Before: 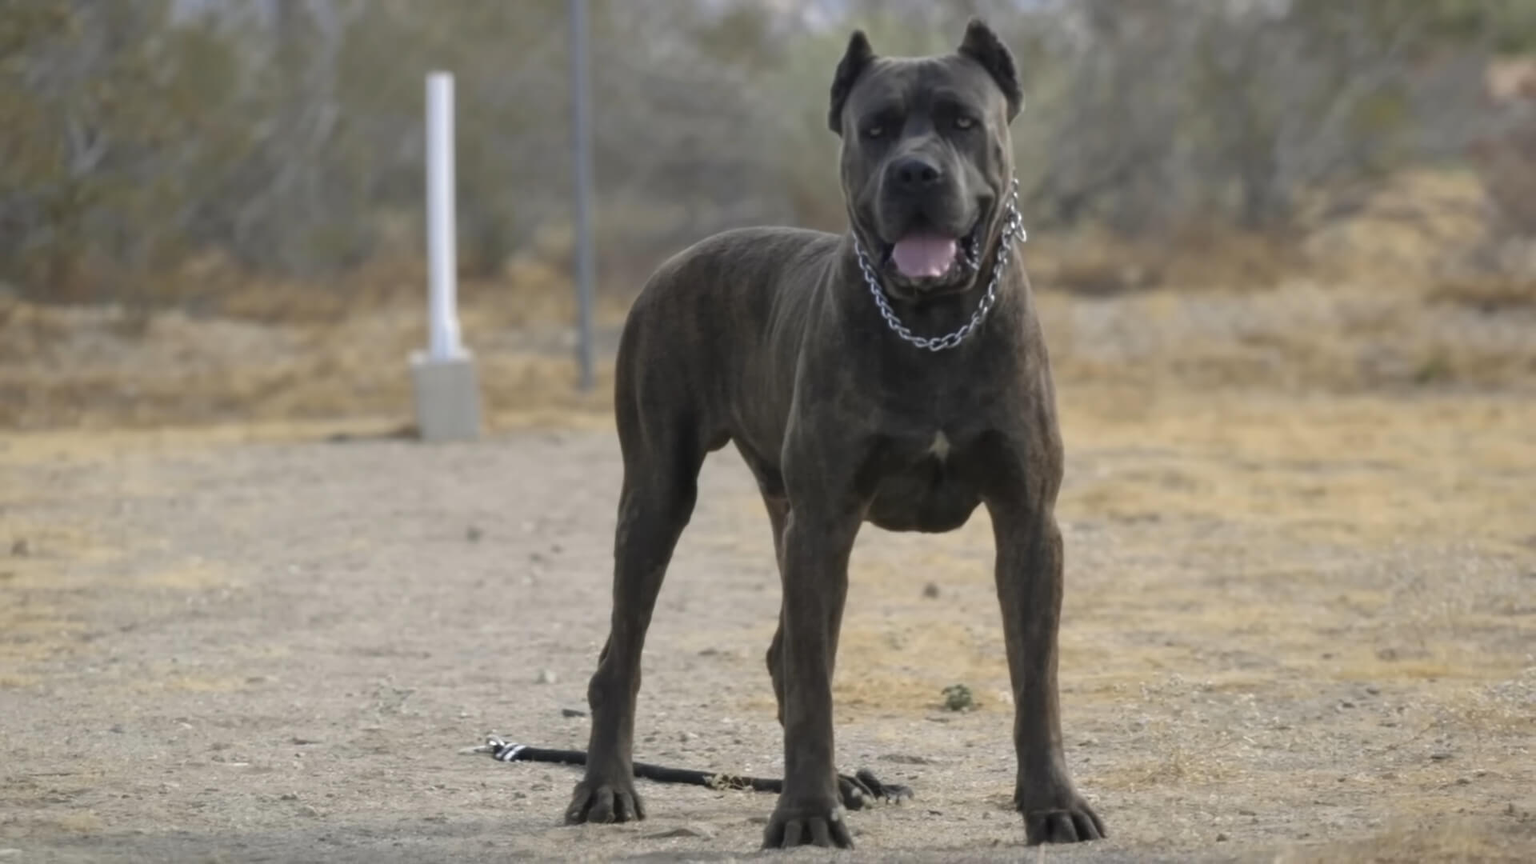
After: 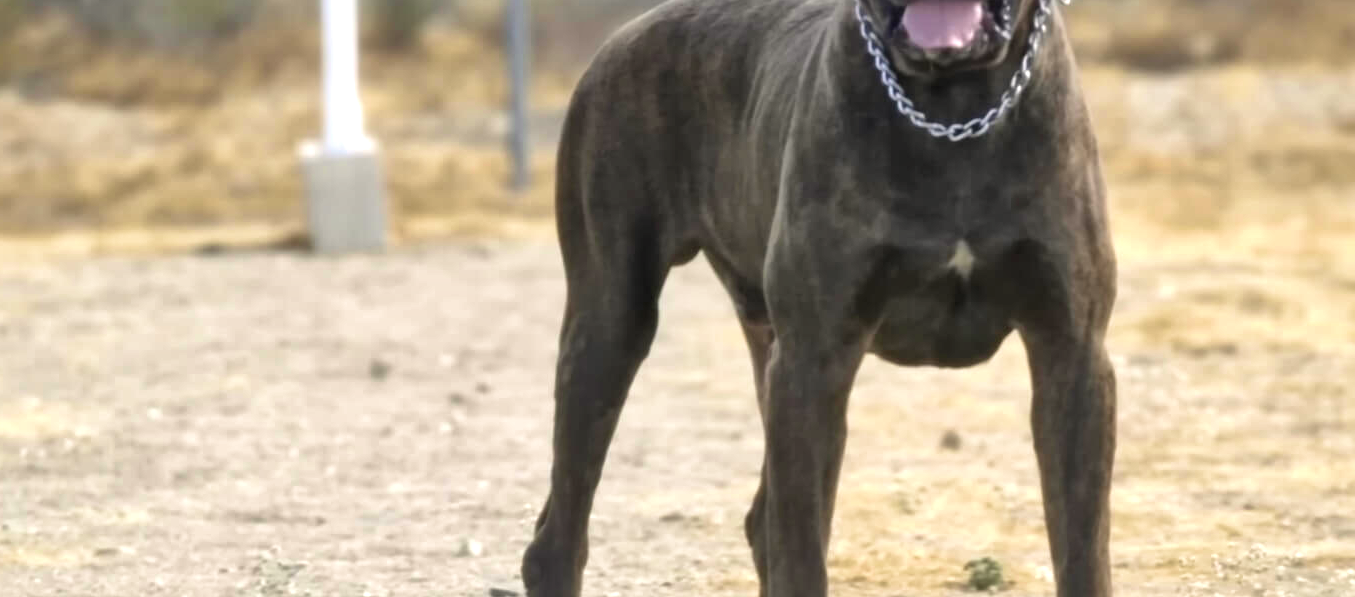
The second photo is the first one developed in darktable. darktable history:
bloom: size 3%, threshold 100%, strength 0%
crop: left 11.123%, top 27.61%, right 18.3%, bottom 17.034%
white balance: red 1.009, blue 0.985
tone equalizer: on, module defaults
velvia: strength 30%
exposure: exposure 0.785 EV, compensate highlight preservation false
local contrast: mode bilateral grid, contrast 25, coarseness 60, detail 151%, midtone range 0.2
